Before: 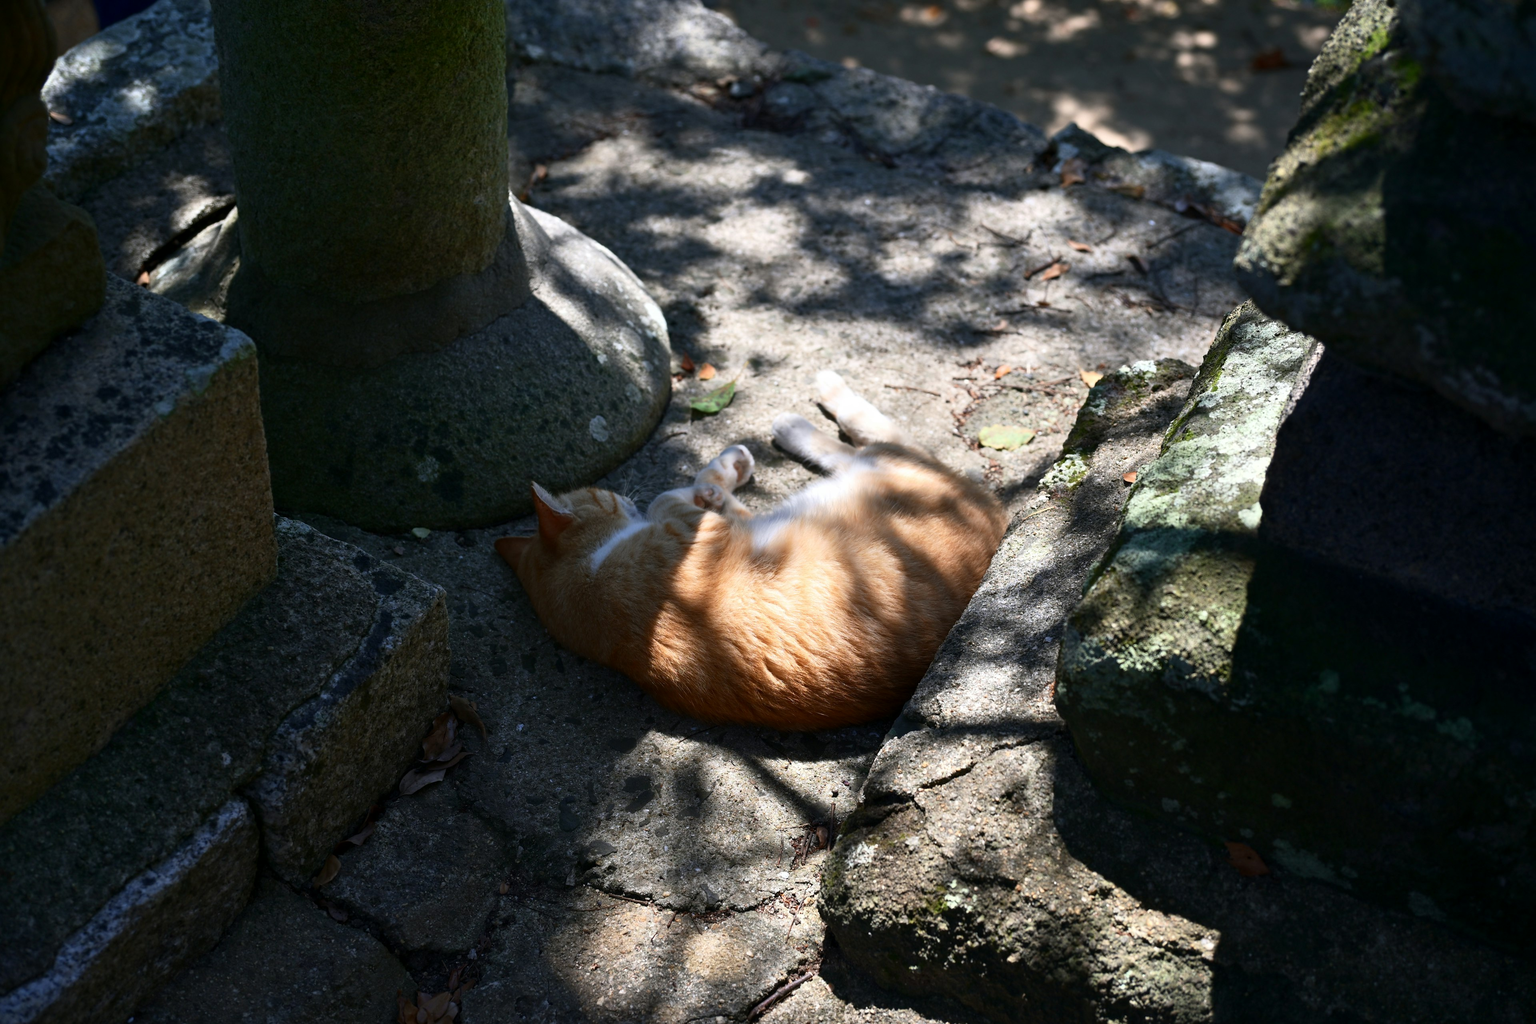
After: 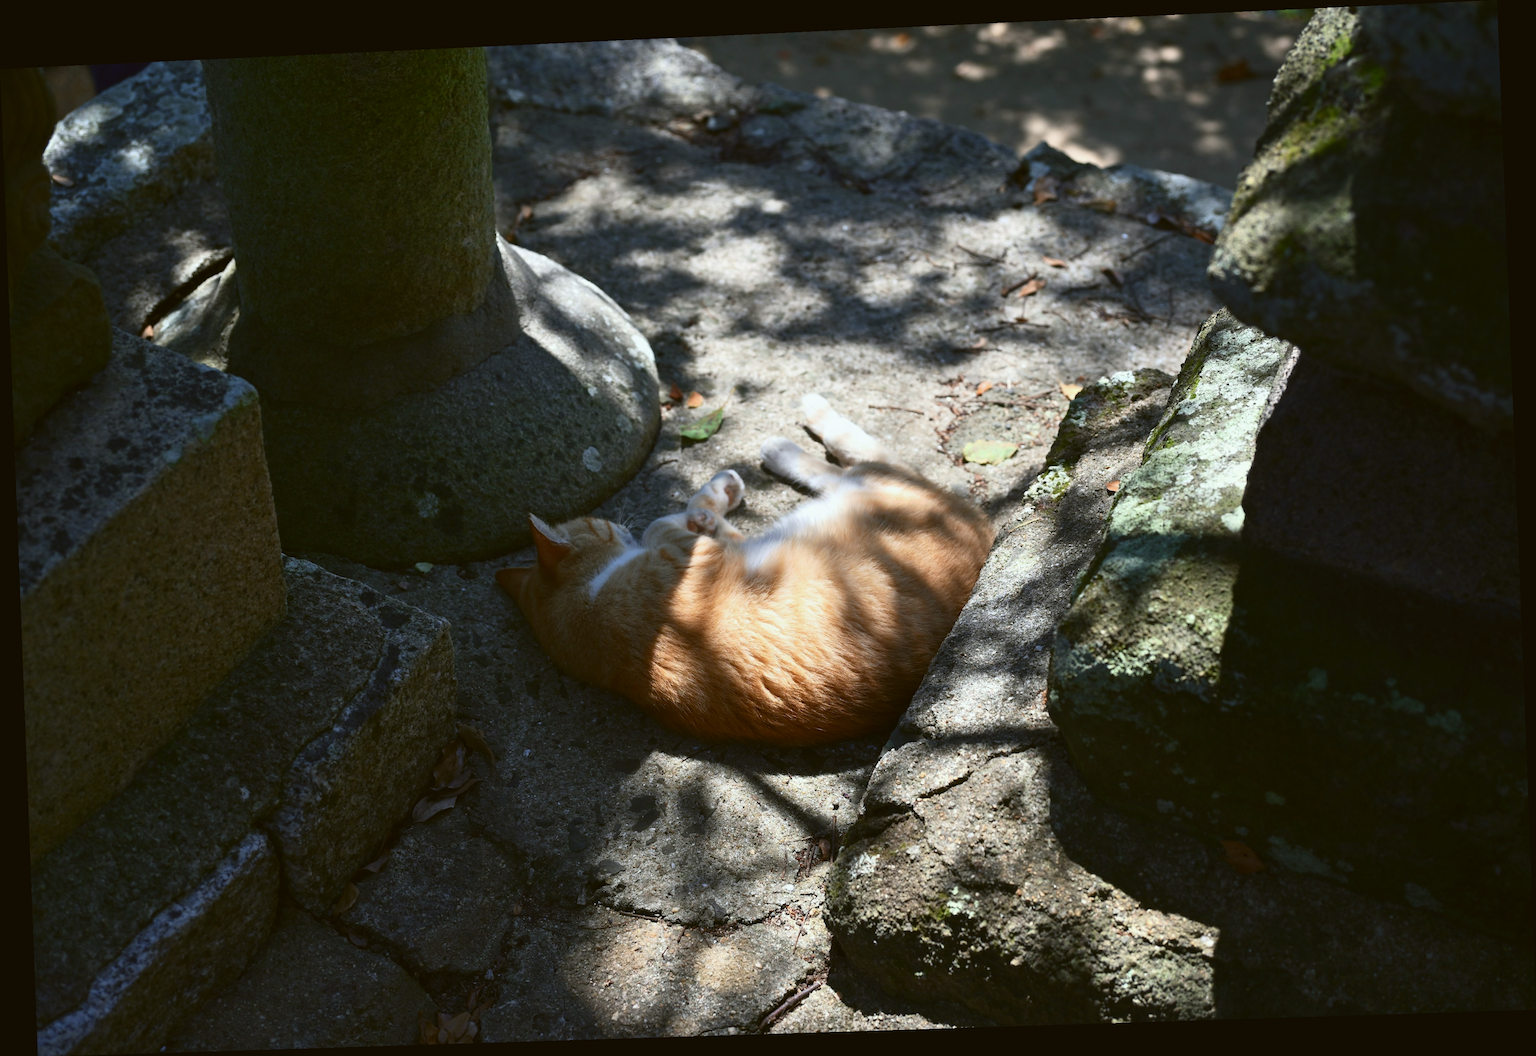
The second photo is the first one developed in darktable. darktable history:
rotate and perspective: rotation -2.22°, lens shift (horizontal) -0.022, automatic cropping off
color balance: lift [1.004, 1.002, 1.002, 0.998], gamma [1, 1.007, 1.002, 0.993], gain [1, 0.977, 1.013, 1.023], contrast -3.64%
